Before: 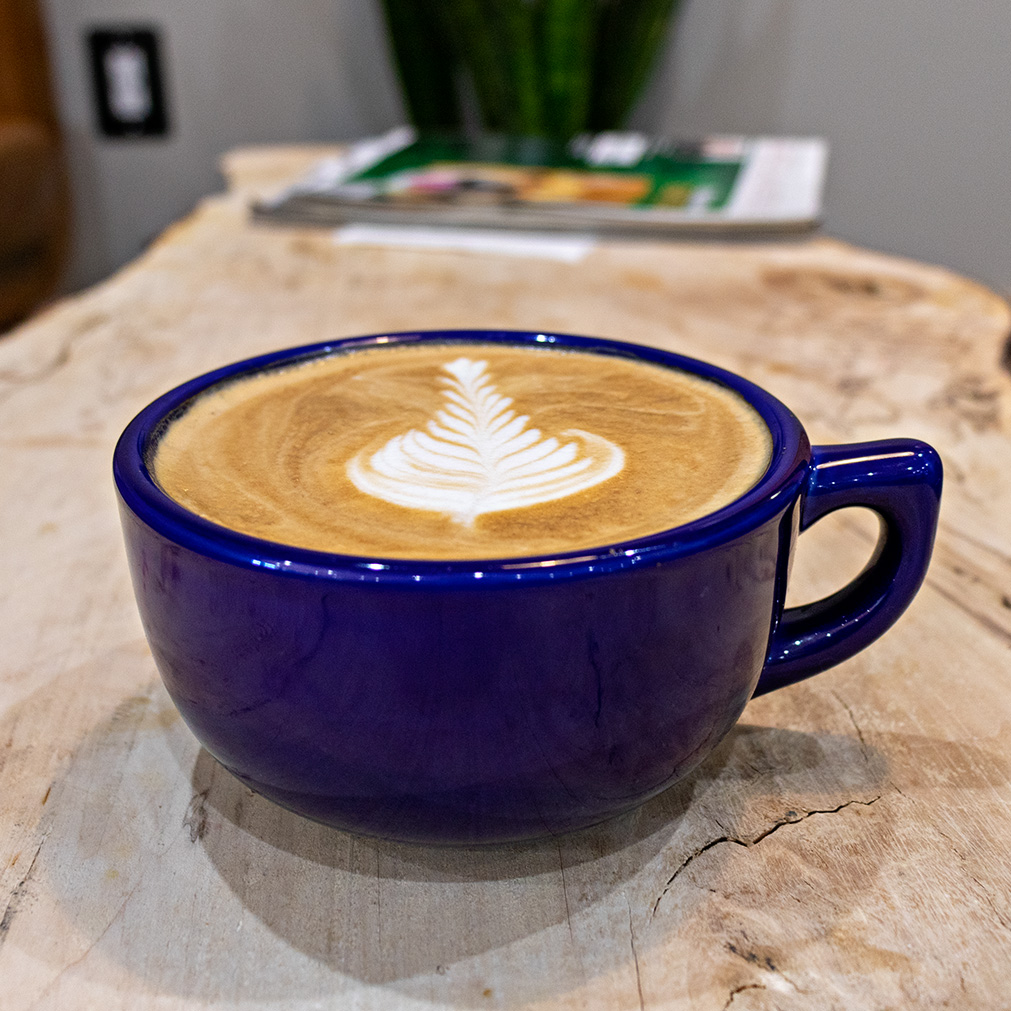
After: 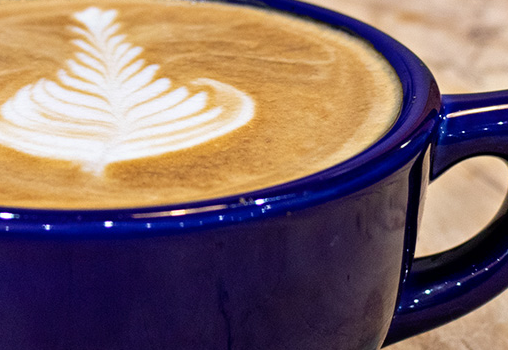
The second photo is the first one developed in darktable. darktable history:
rotate and perspective: automatic cropping original format, crop left 0, crop top 0
crop: left 36.607%, top 34.735%, right 13.146%, bottom 30.611%
